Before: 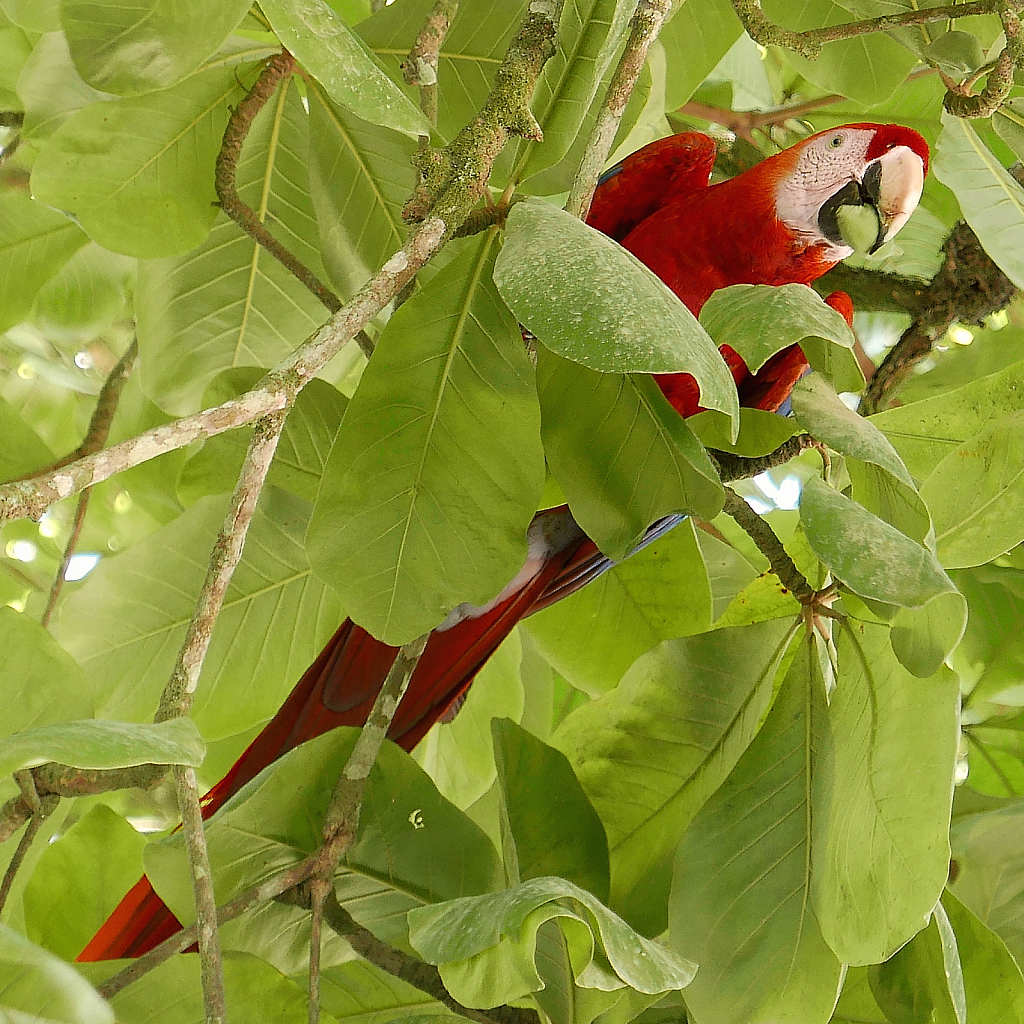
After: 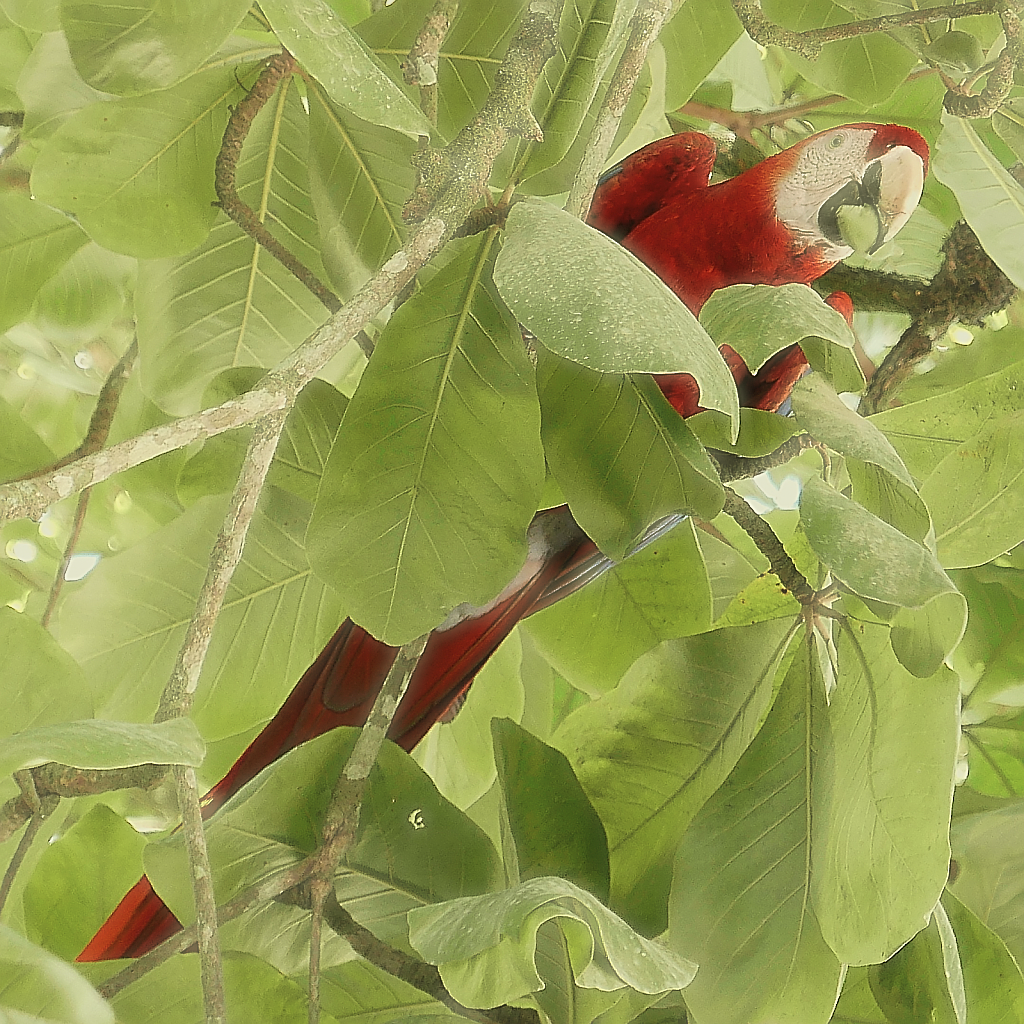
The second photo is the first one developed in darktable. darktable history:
rotate and perspective: automatic cropping original format, crop left 0, crop top 0
haze removal: strength -0.9, distance 0.225, compatibility mode true, adaptive false
sharpen: amount 0.75
